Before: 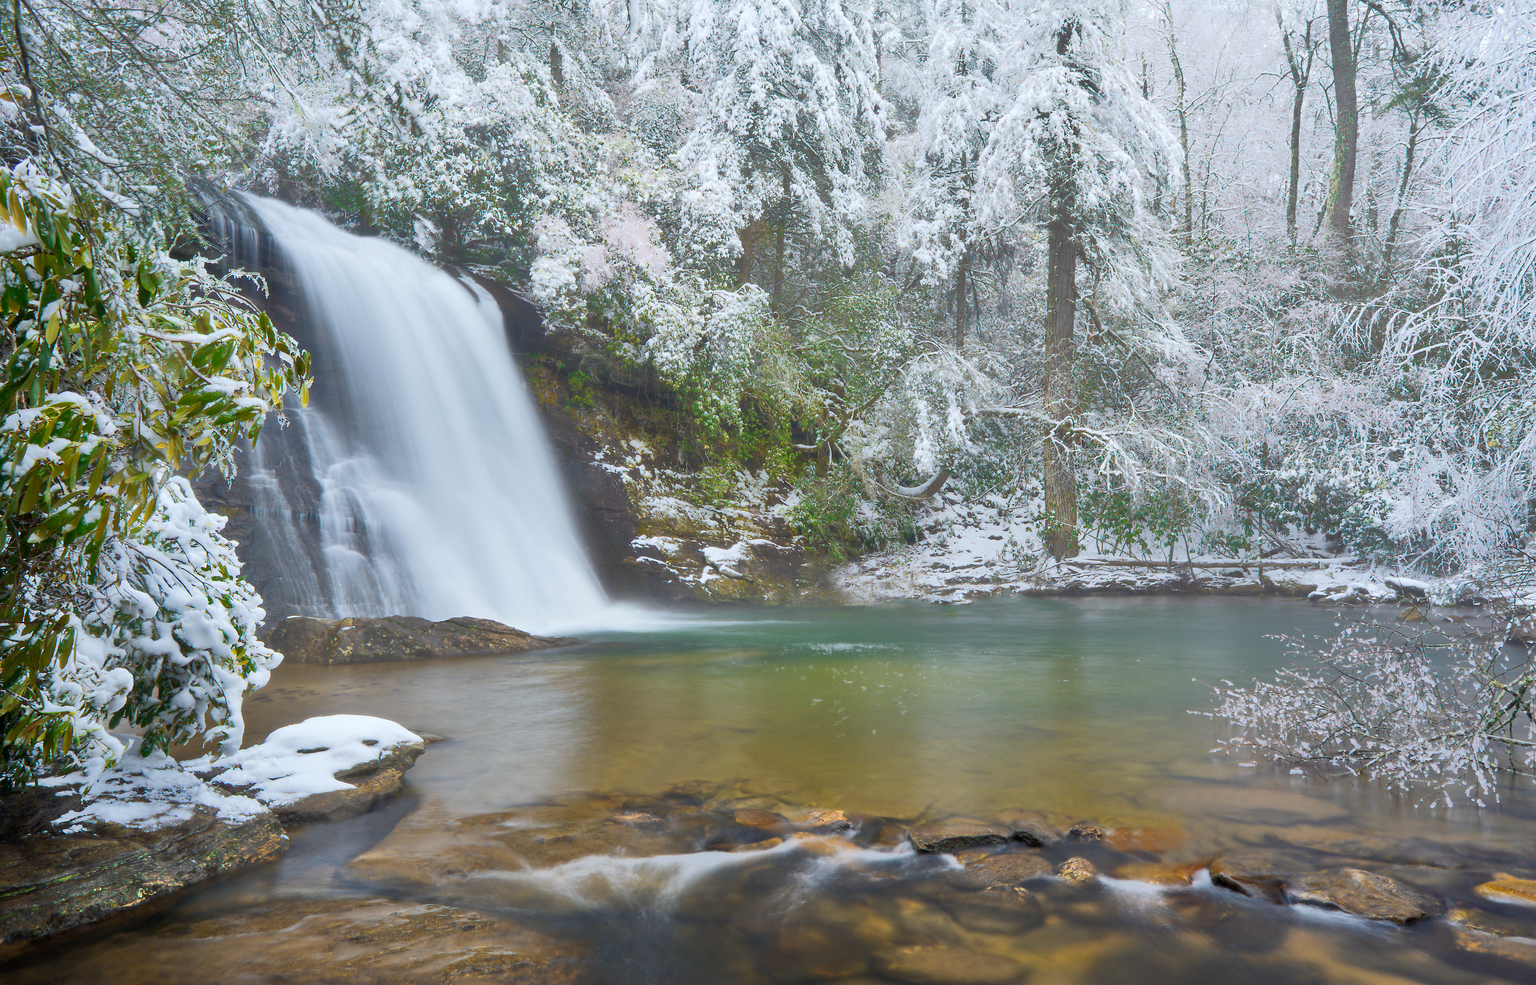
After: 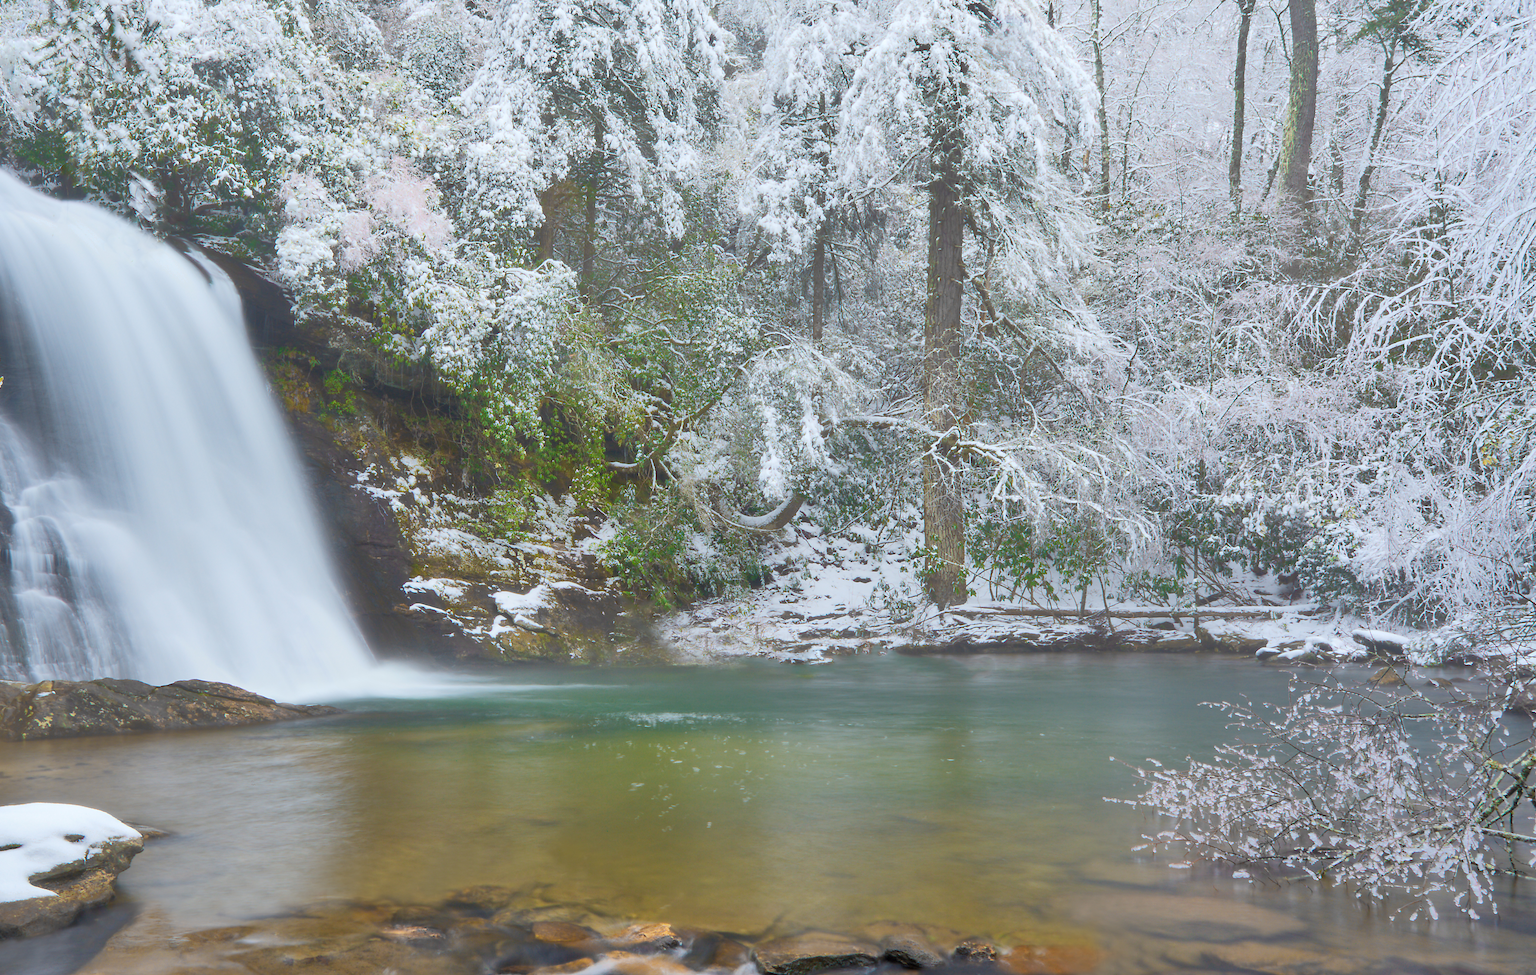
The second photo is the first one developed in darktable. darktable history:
crop and rotate: left 20.284%, top 7.895%, right 0.344%, bottom 13.494%
